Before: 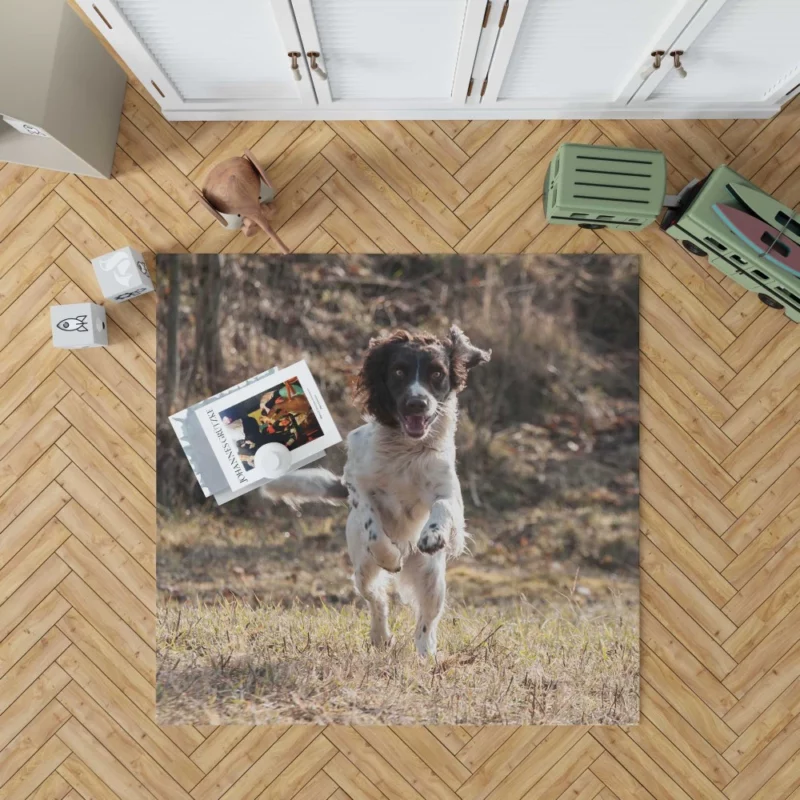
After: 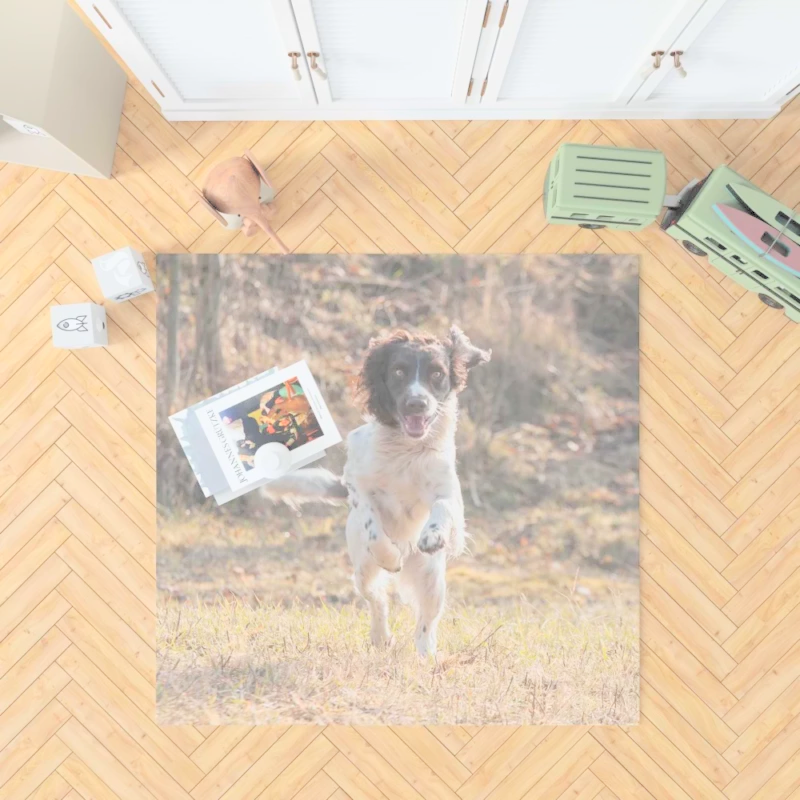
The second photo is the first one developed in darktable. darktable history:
contrast brightness saturation: brightness 0.997
